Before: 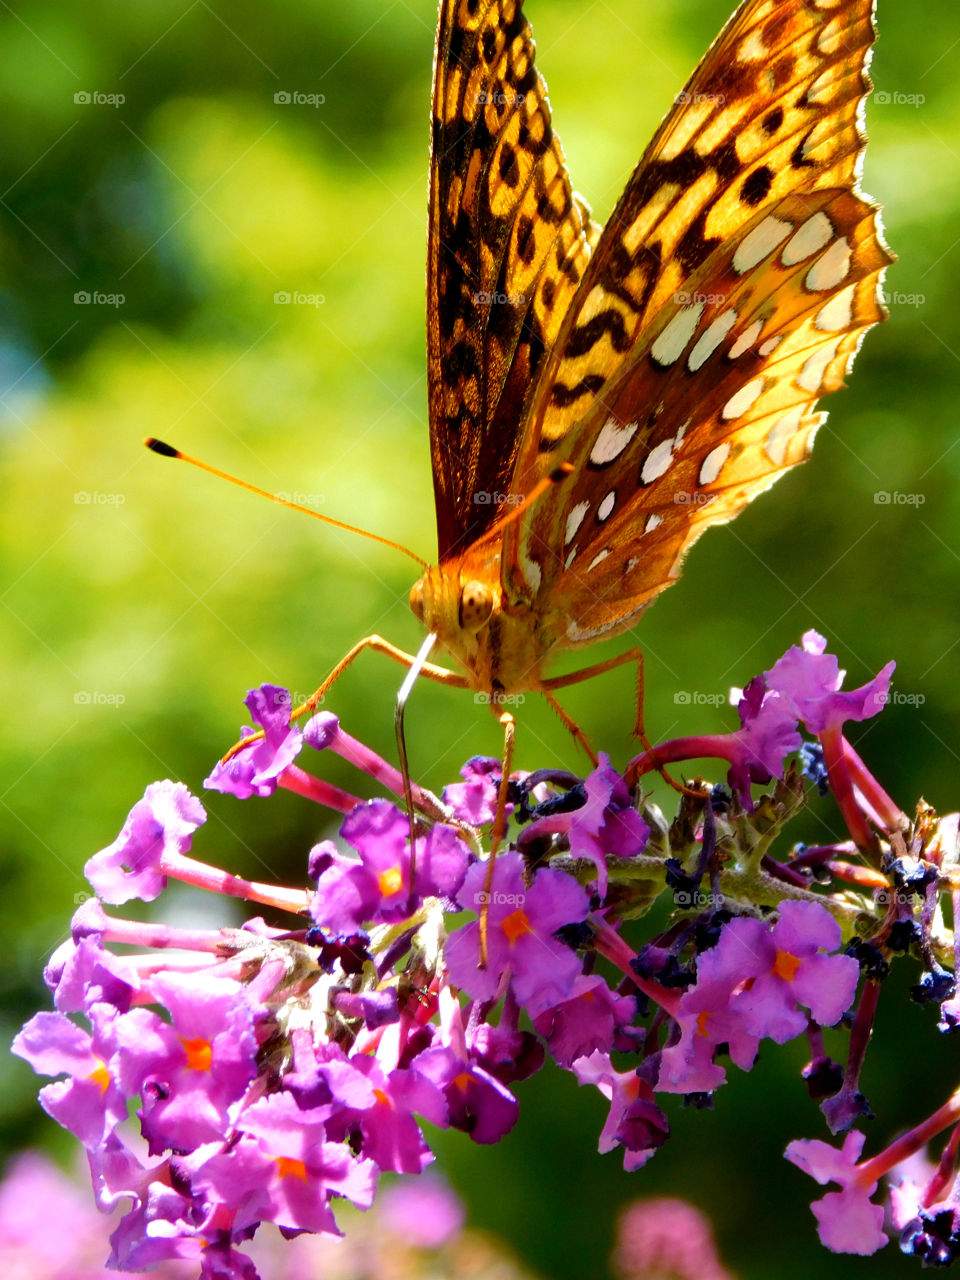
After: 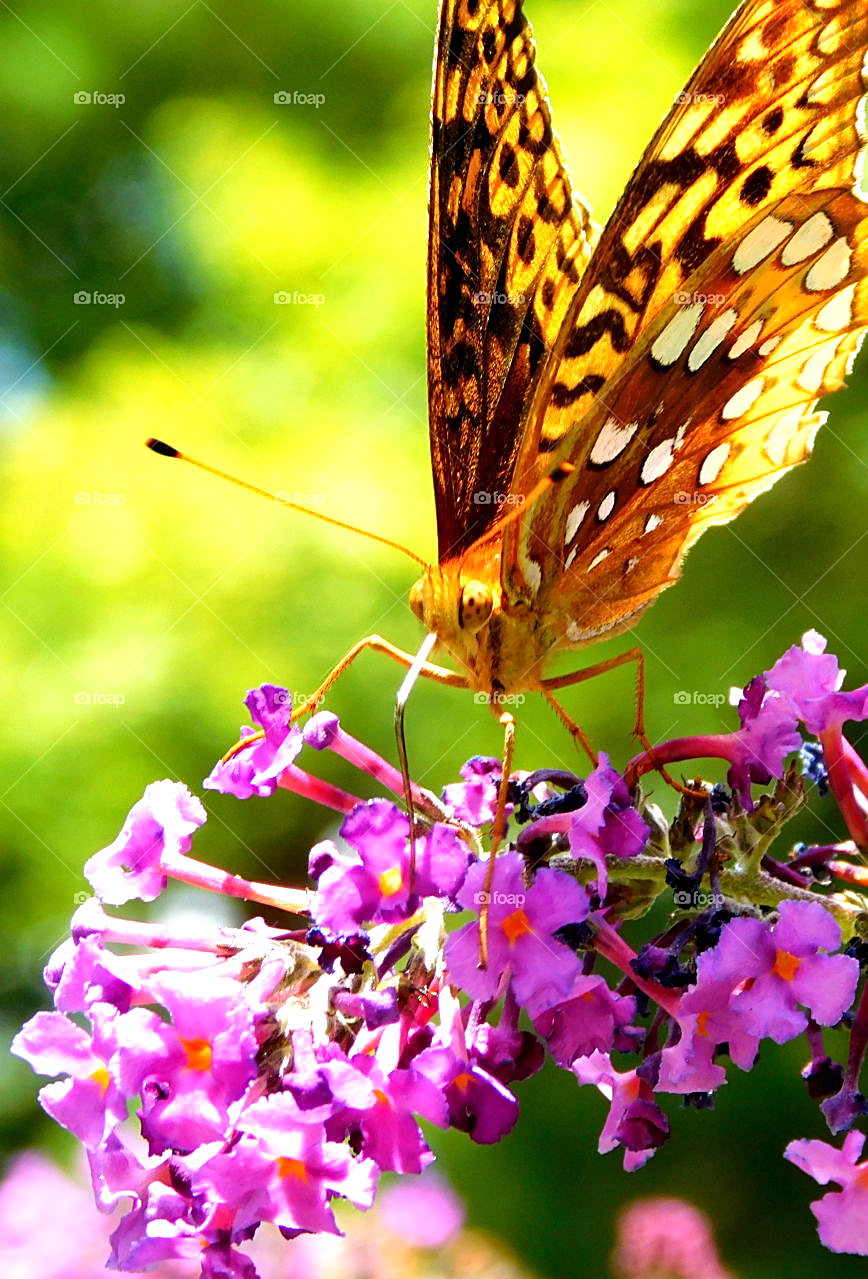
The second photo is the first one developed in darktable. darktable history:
crop: right 9.499%, bottom 0.036%
sharpen: amount 0.497
exposure: exposure 0.631 EV, compensate highlight preservation false
